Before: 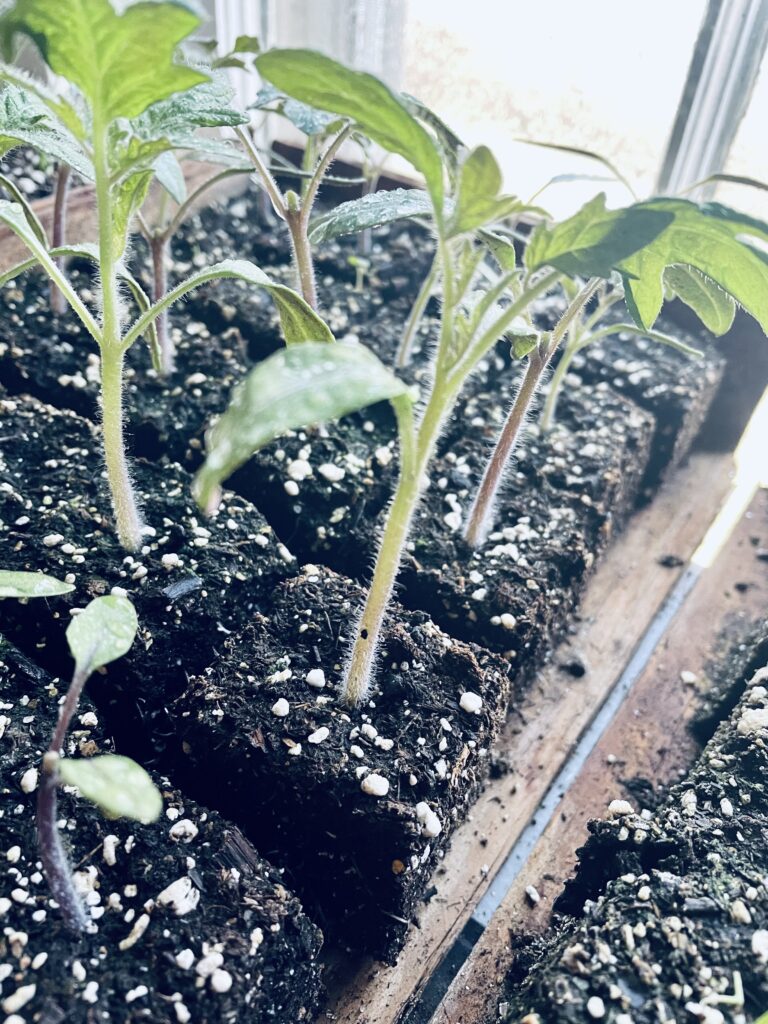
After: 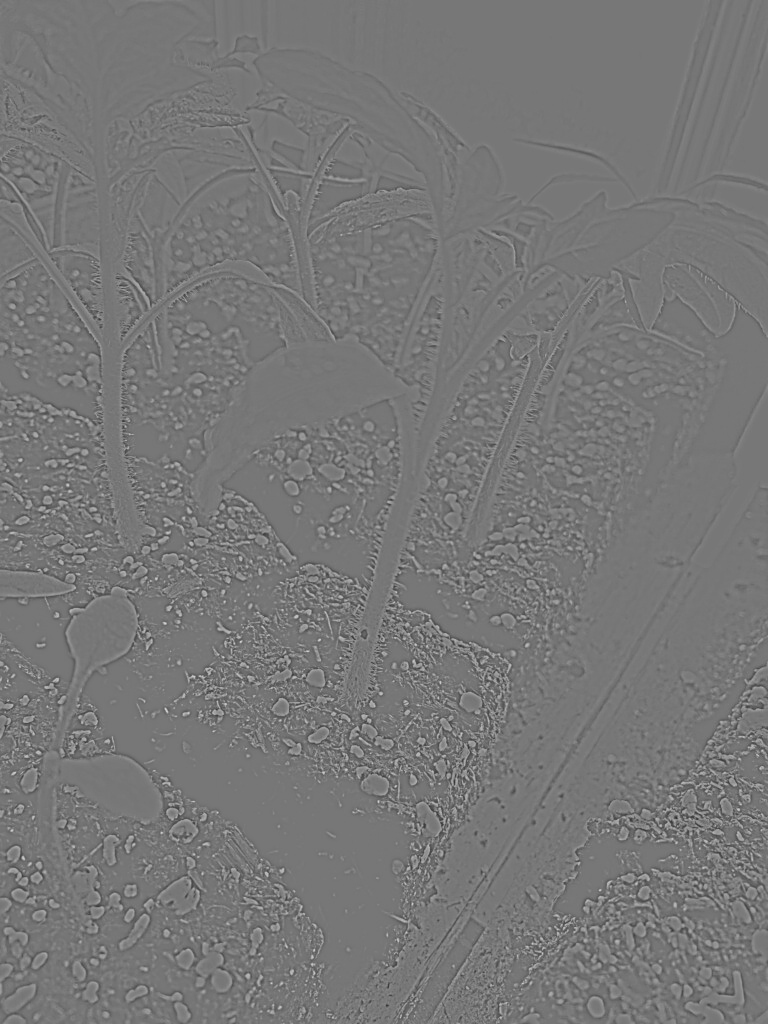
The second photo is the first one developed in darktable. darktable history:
sharpen: on, module defaults
highpass: sharpness 5.84%, contrast boost 8.44%
local contrast: on, module defaults
